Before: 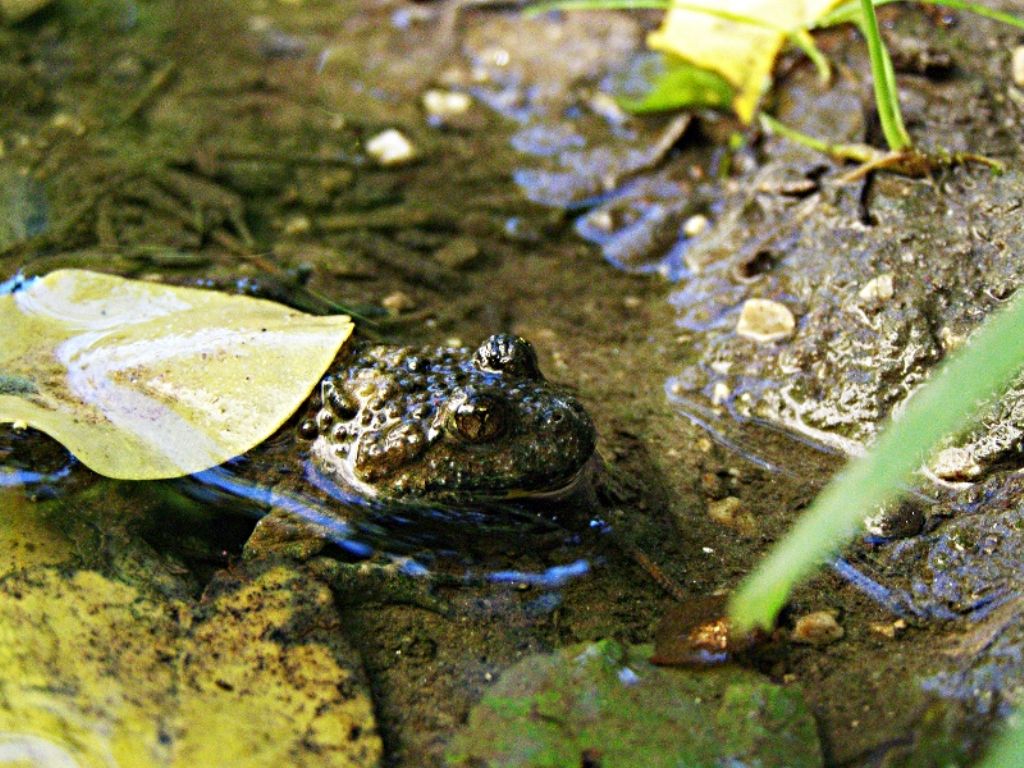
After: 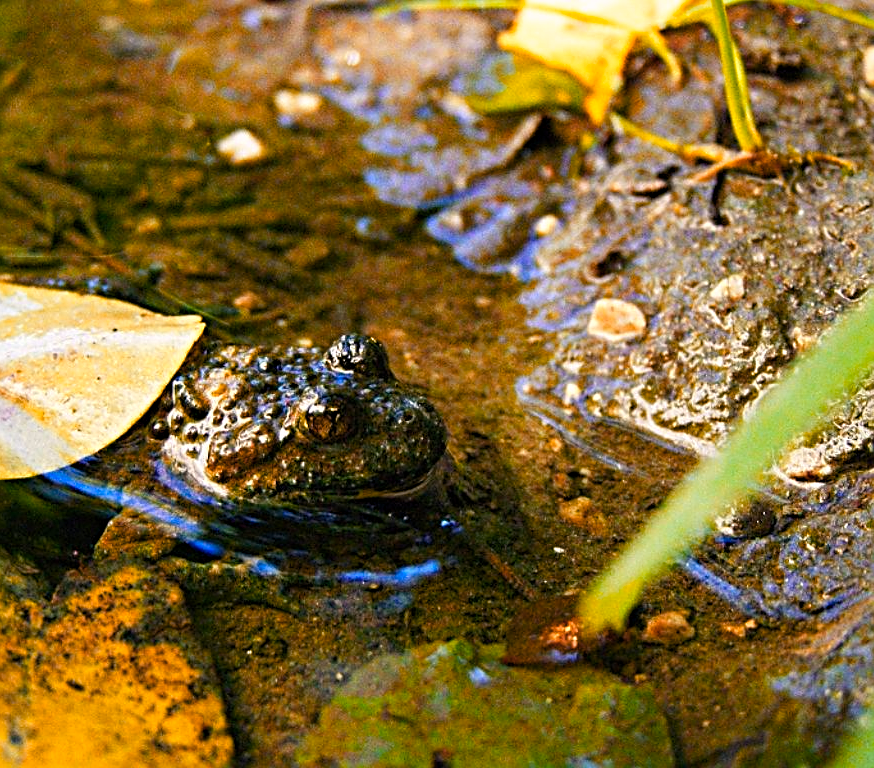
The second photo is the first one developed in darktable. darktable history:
exposure: compensate highlight preservation false
sharpen: on, module defaults
color zones: curves: ch1 [(0, 0.469) (0.072, 0.457) (0.243, 0.494) (0.429, 0.5) (0.571, 0.5) (0.714, 0.5) (0.857, 0.5) (1, 0.469)]; ch2 [(0, 0.499) (0.143, 0.467) (0.242, 0.436) (0.429, 0.493) (0.571, 0.5) (0.714, 0.5) (0.857, 0.5) (1, 0.499)]
crop and rotate: left 14.624%
color balance rgb: shadows lift › chroma 1.004%, shadows lift › hue 30.32°, highlights gain › chroma 1.686%, highlights gain › hue 56.48°, shadows fall-off 298.882%, white fulcrum 1.99 EV, highlights fall-off 299.7%, perceptual saturation grading › global saturation 14.147%, perceptual saturation grading › highlights -24.936%, perceptual saturation grading › shadows 29.387%, mask middle-gray fulcrum 99.382%, global vibrance 20%, contrast gray fulcrum 38.29%
